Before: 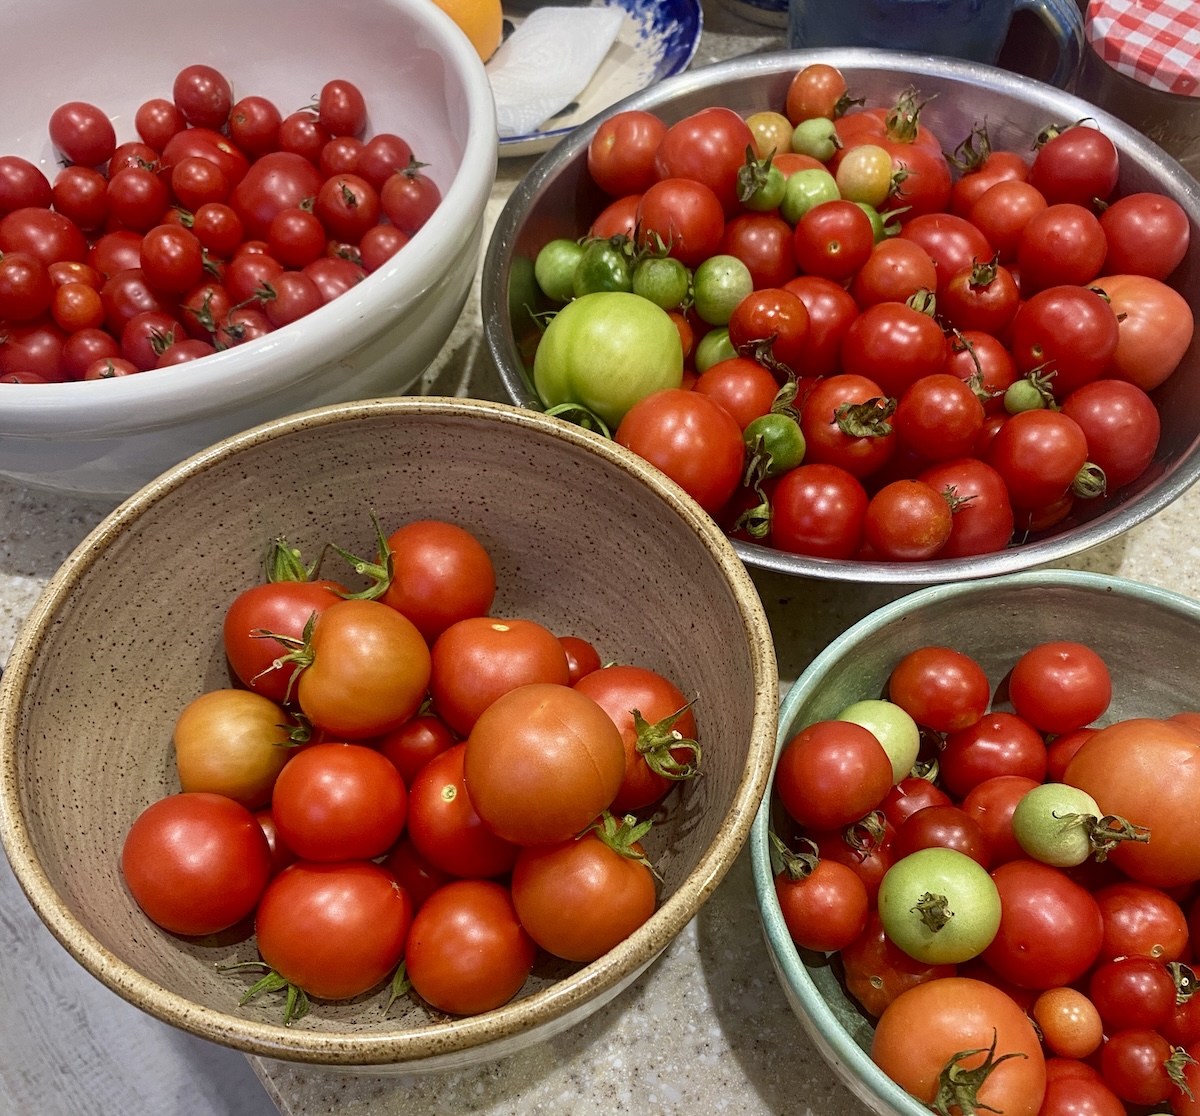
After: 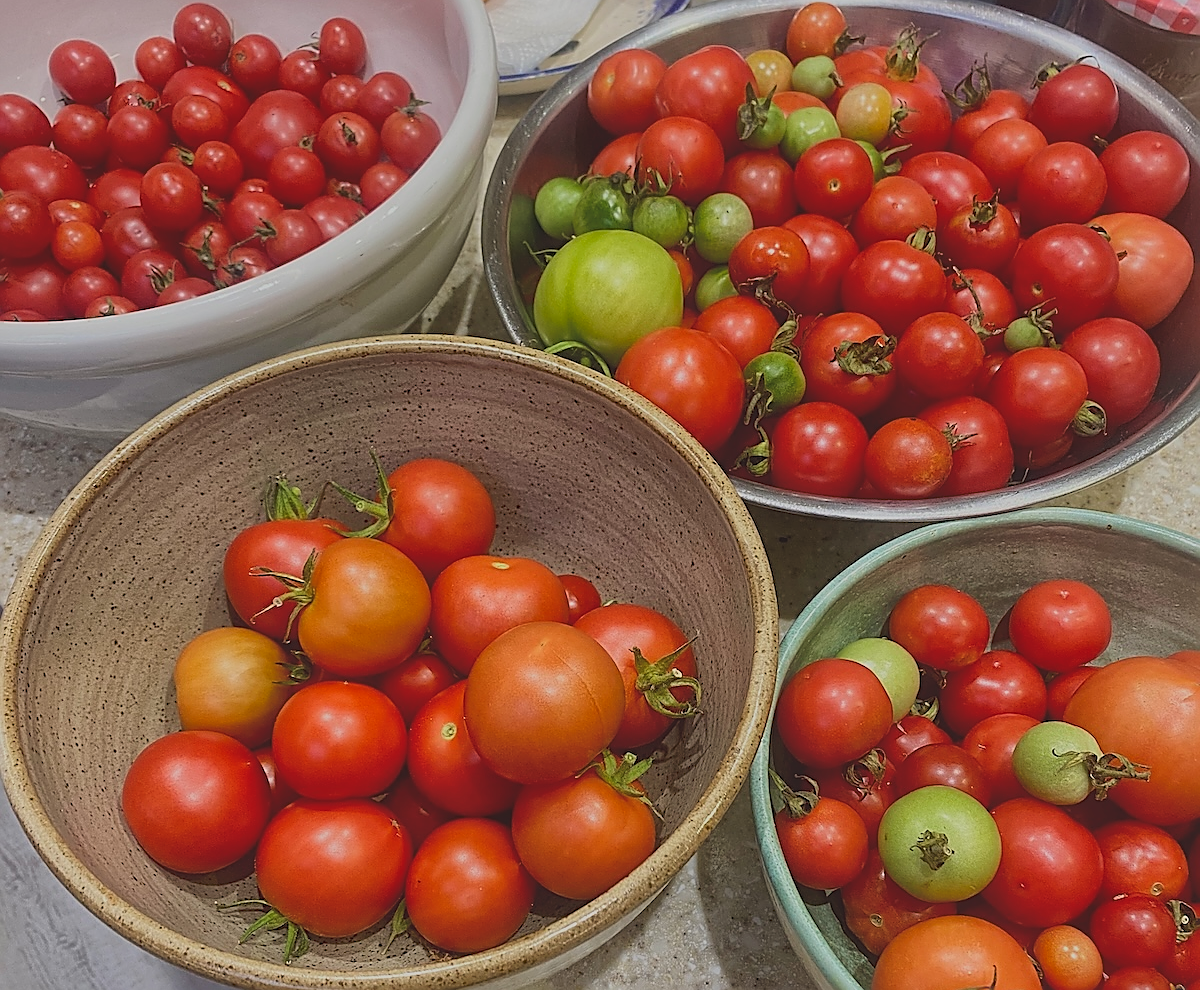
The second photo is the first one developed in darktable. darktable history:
sharpen: radius 1.4, amount 1.25, threshold 0.7
color balance: lift [1.01, 1, 1, 1], gamma [1.097, 1, 1, 1], gain [0.85, 1, 1, 1]
crop and rotate: top 5.609%, bottom 5.609%
shadows and highlights: shadows -24.28, highlights 49.77, soften with gaussian
global tonemap: drago (1, 100), detail 1
